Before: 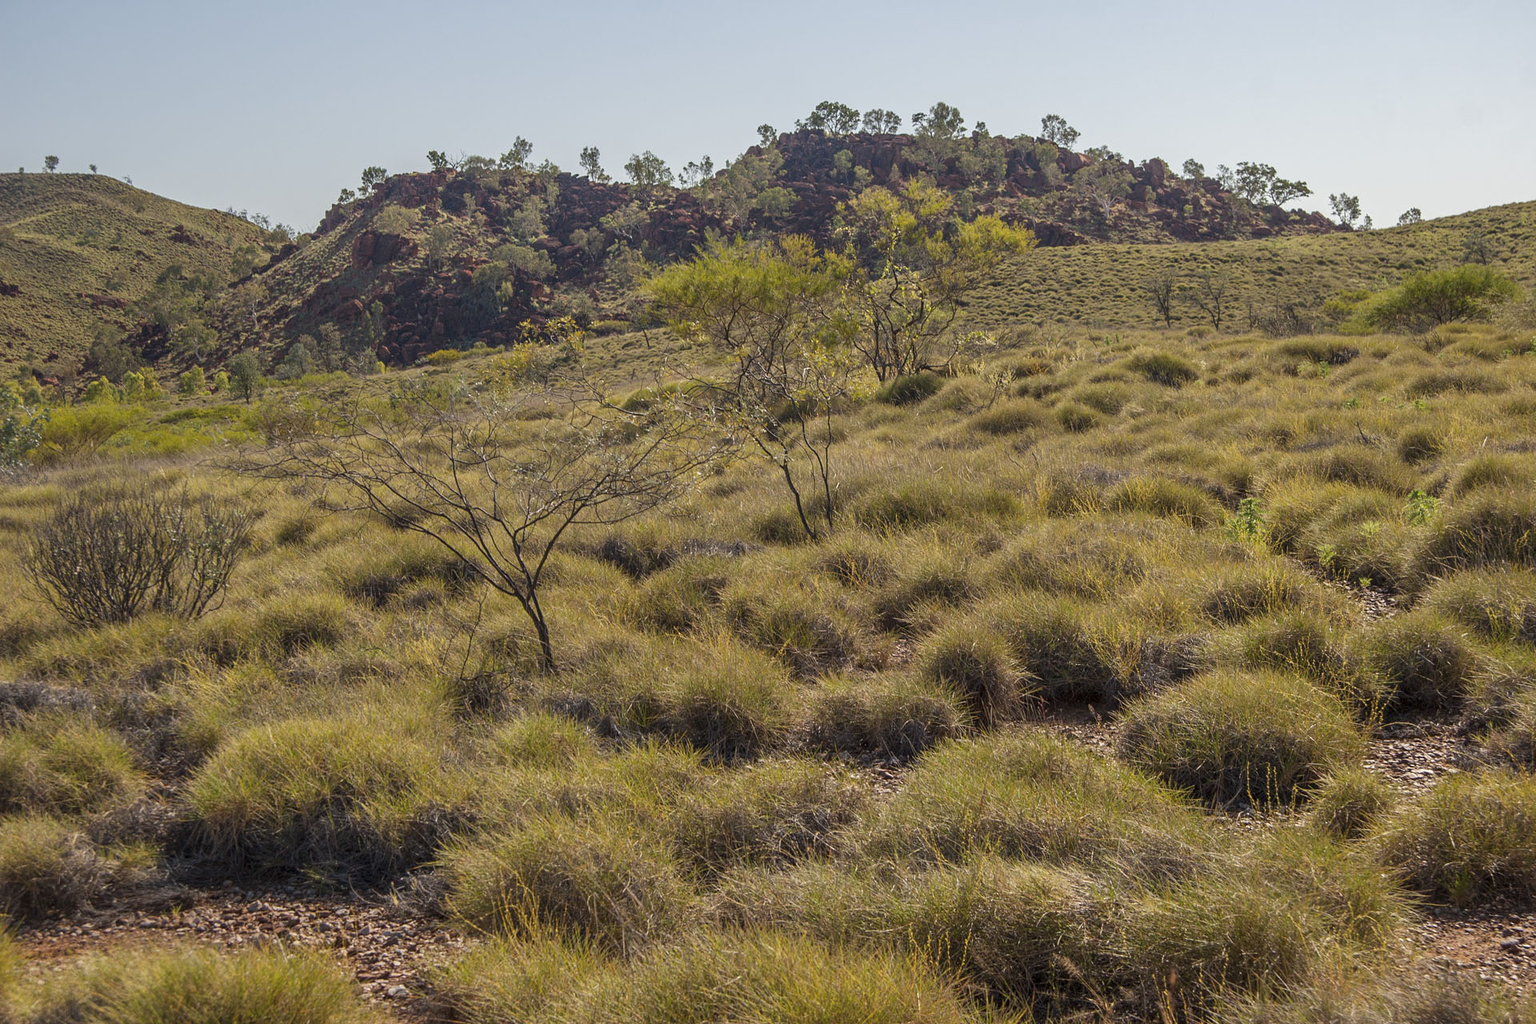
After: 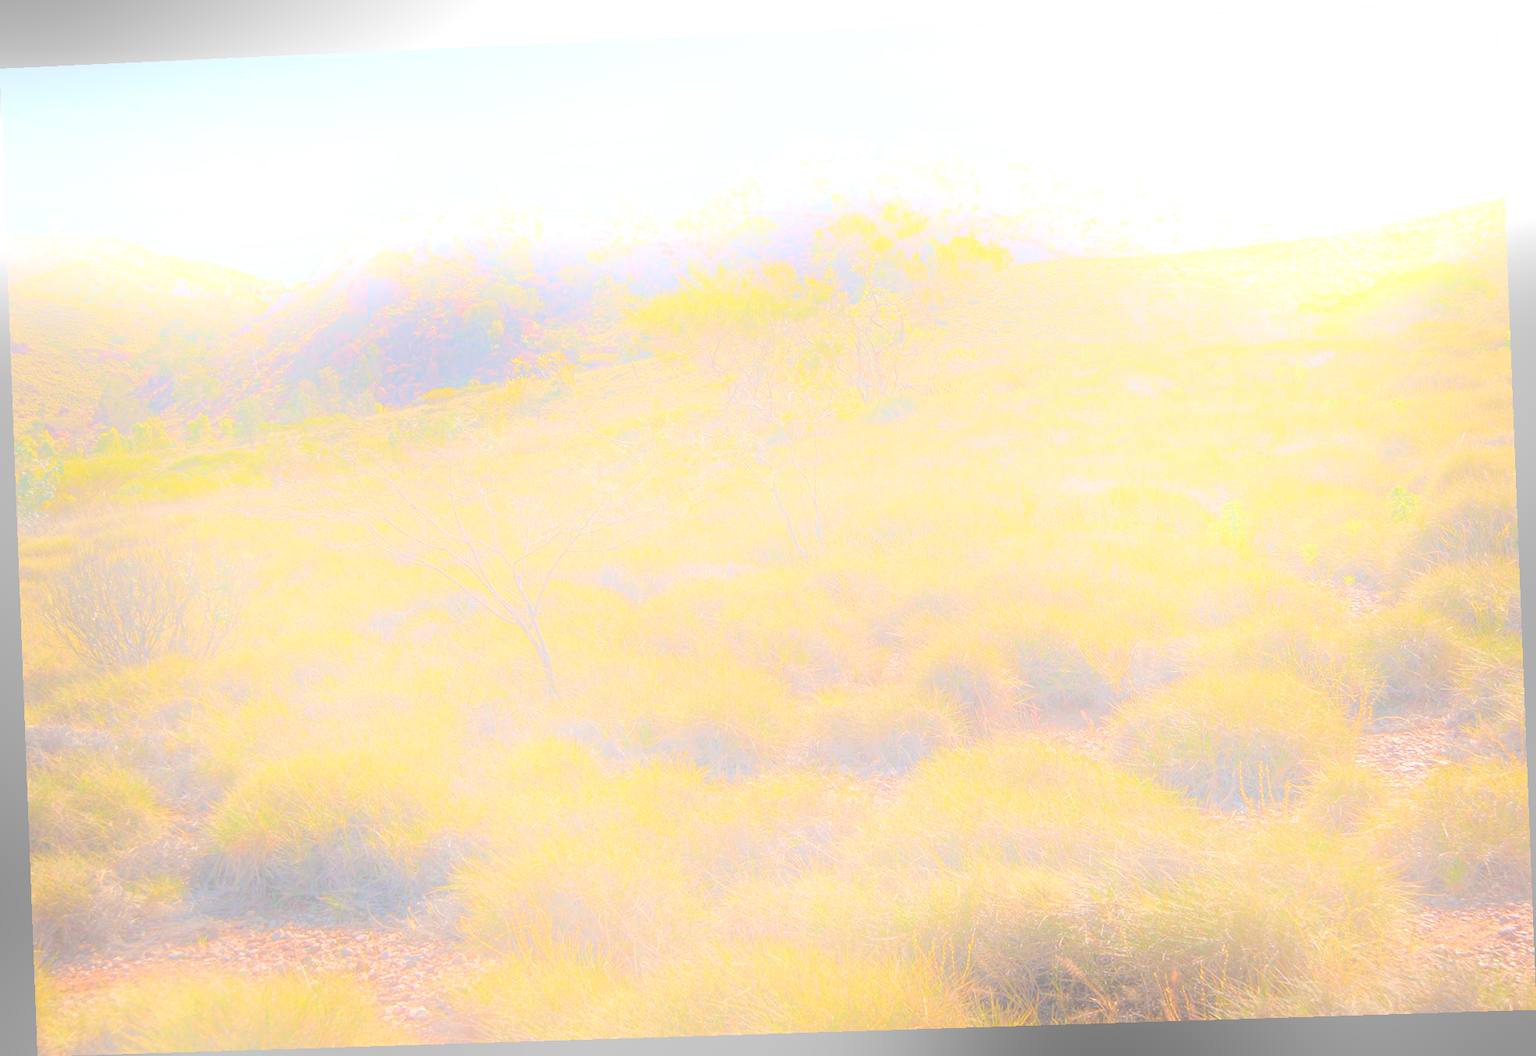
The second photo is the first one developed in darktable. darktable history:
bloom: size 25%, threshold 5%, strength 90%
rotate and perspective: rotation -2.22°, lens shift (horizontal) -0.022, automatic cropping off
rgb curve: curves: ch0 [(0, 0) (0.072, 0.166) (0.217, 0.293) (0.414, 0.42) (1, 1)], compensate middle gray true, preserve colors basic power
